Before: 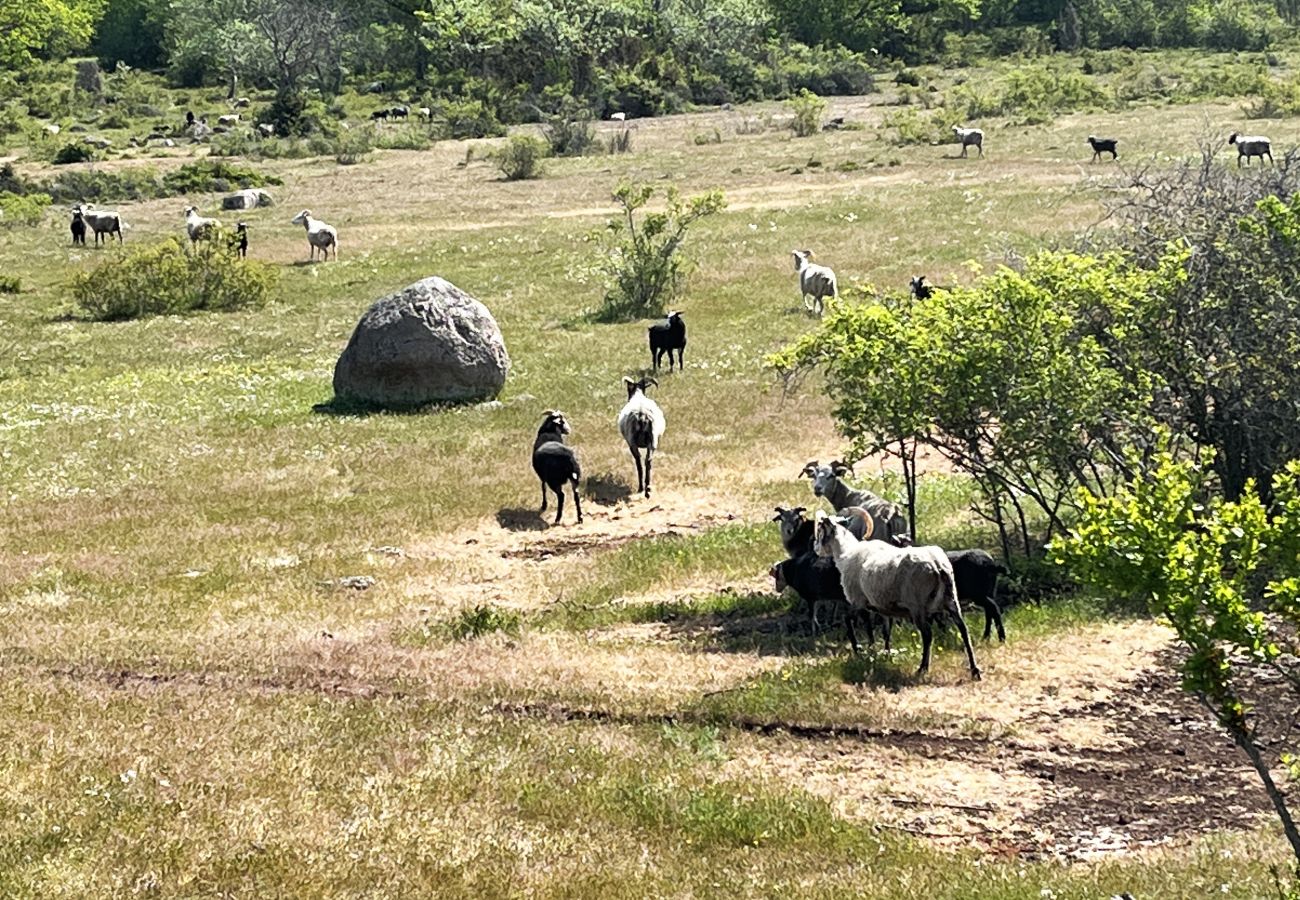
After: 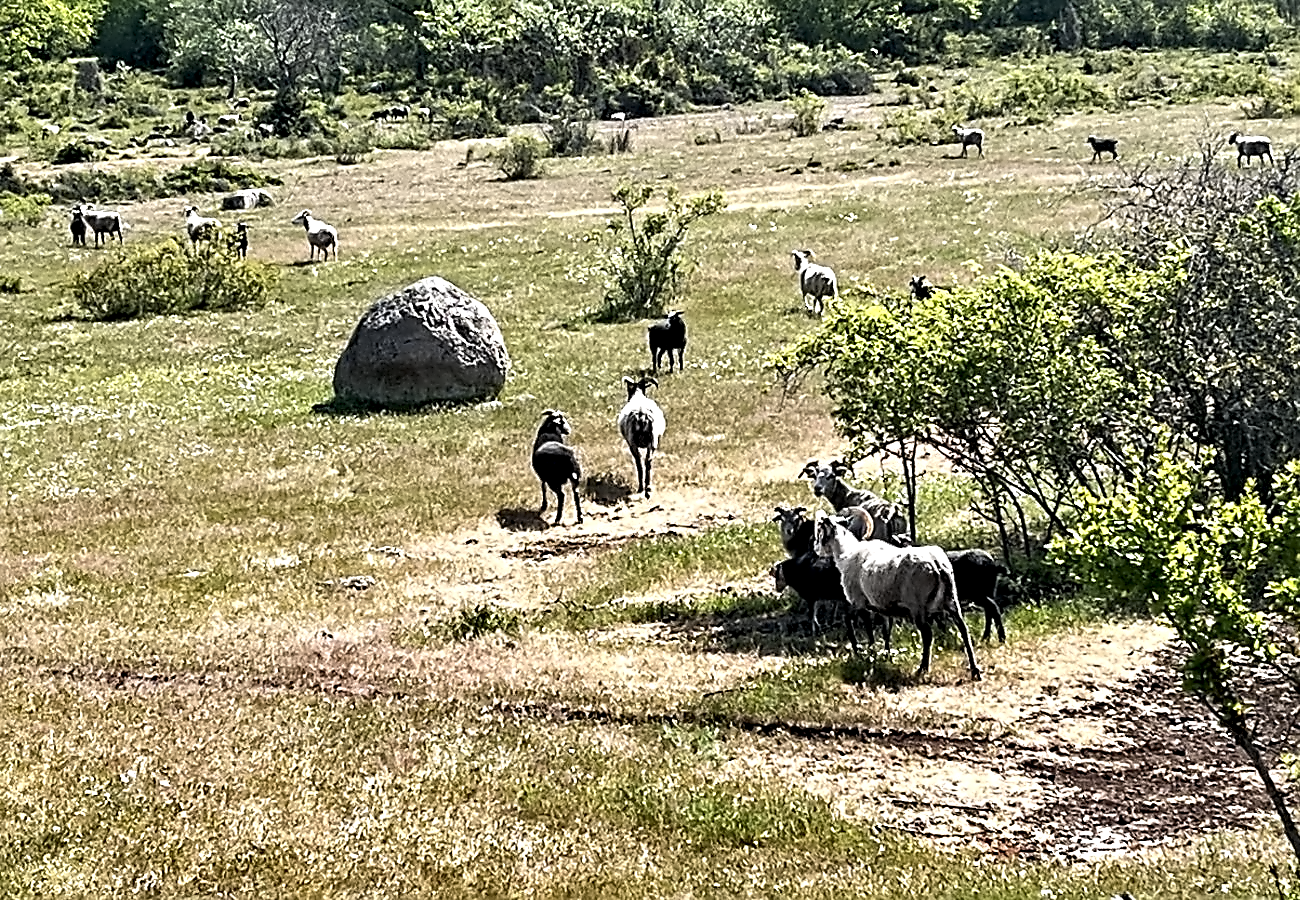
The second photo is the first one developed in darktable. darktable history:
color zones: mix -62.47%
contrast equalizer: octaves 7, y [[0.5, 0.542, 0.583, 0.625, 0.667, 0.708], [0.5 ×6], [0.5 ×6], [0, 0.033, 0.067, 0.1, 0.133, 0.167], [0, 0.05, 0.1, 0.15, 0.2, 0.25]]
sharpen: on, module defaults
white balance: red 1.004, blue 1.024
